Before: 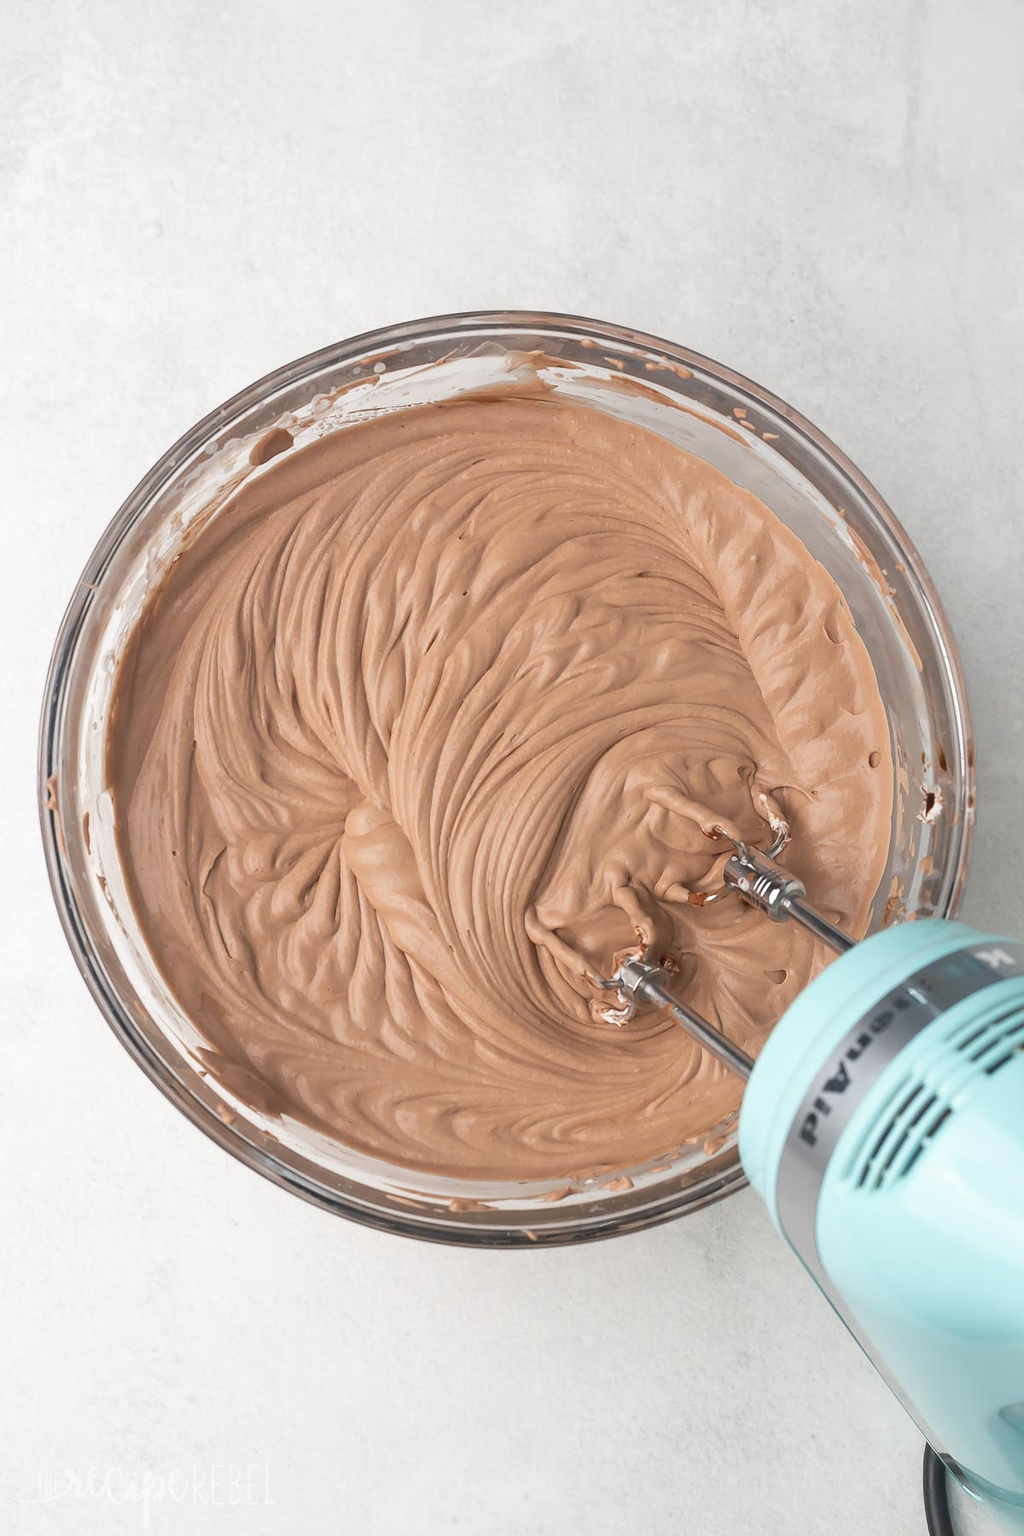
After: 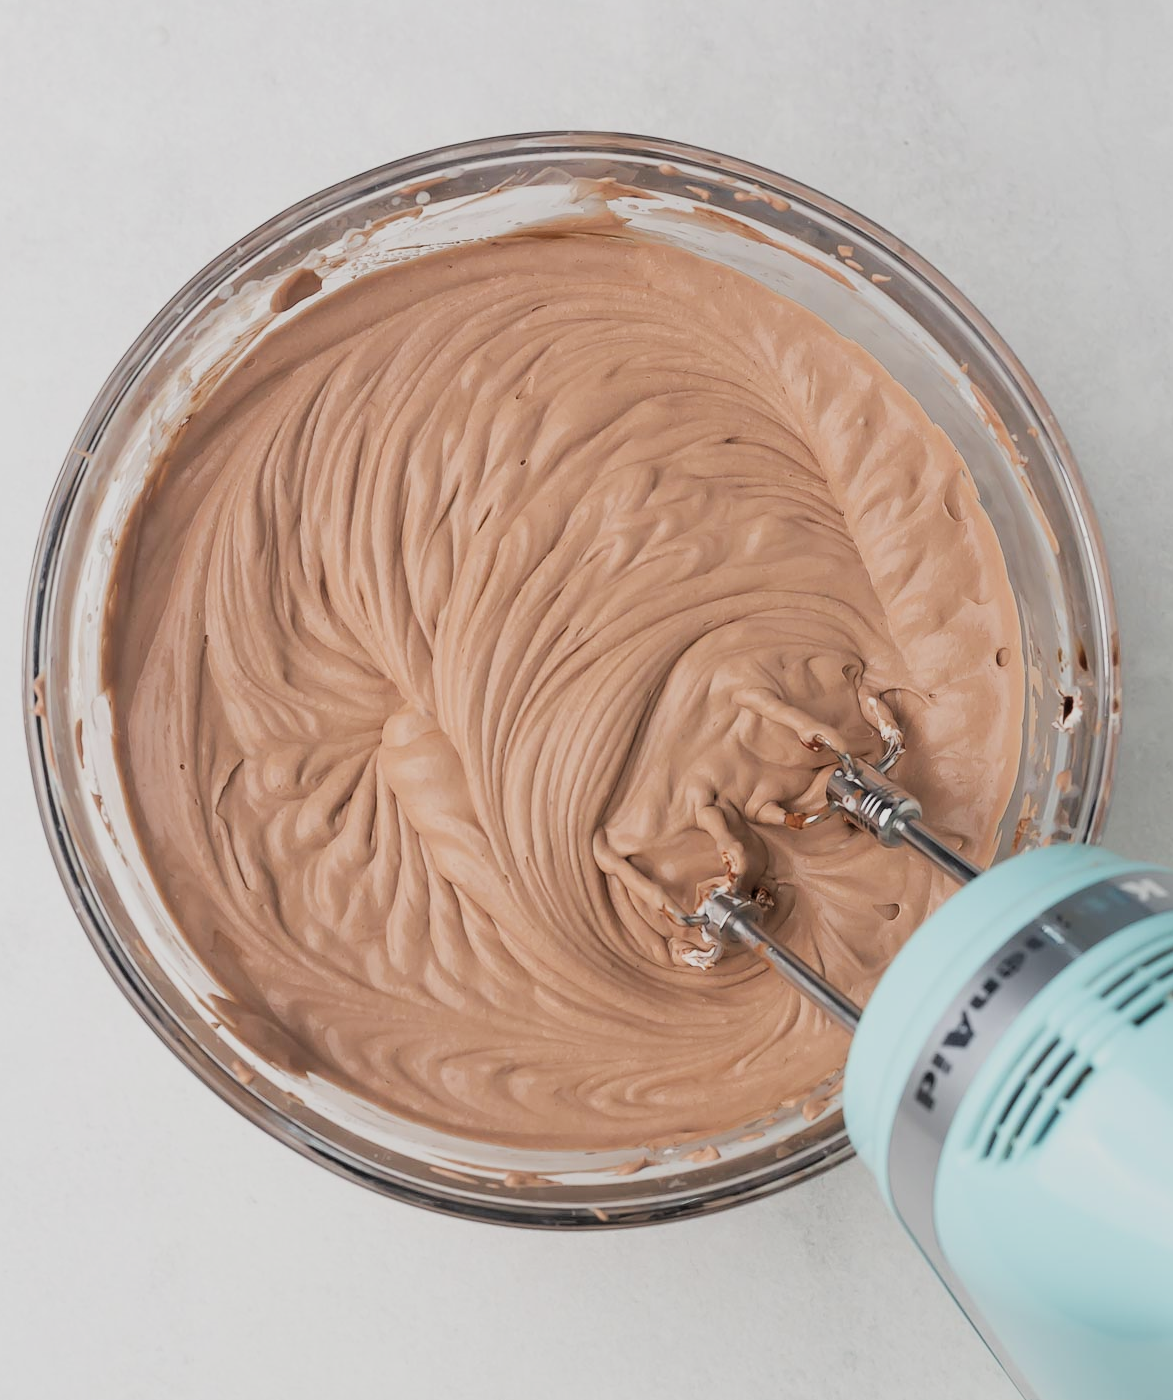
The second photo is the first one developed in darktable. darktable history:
crop and rotate: left 1.868%, top 12.973%, right 0.303%, bottom 9.196%
filmic rgb: black relative exposure -5.09 EV, white relative exposure 4 EV, threshold 3.04 EV, hardness 2.9, contrast 1.097, enable highlight reconstruction true
contrast brightness saturation: saturation -0.022
